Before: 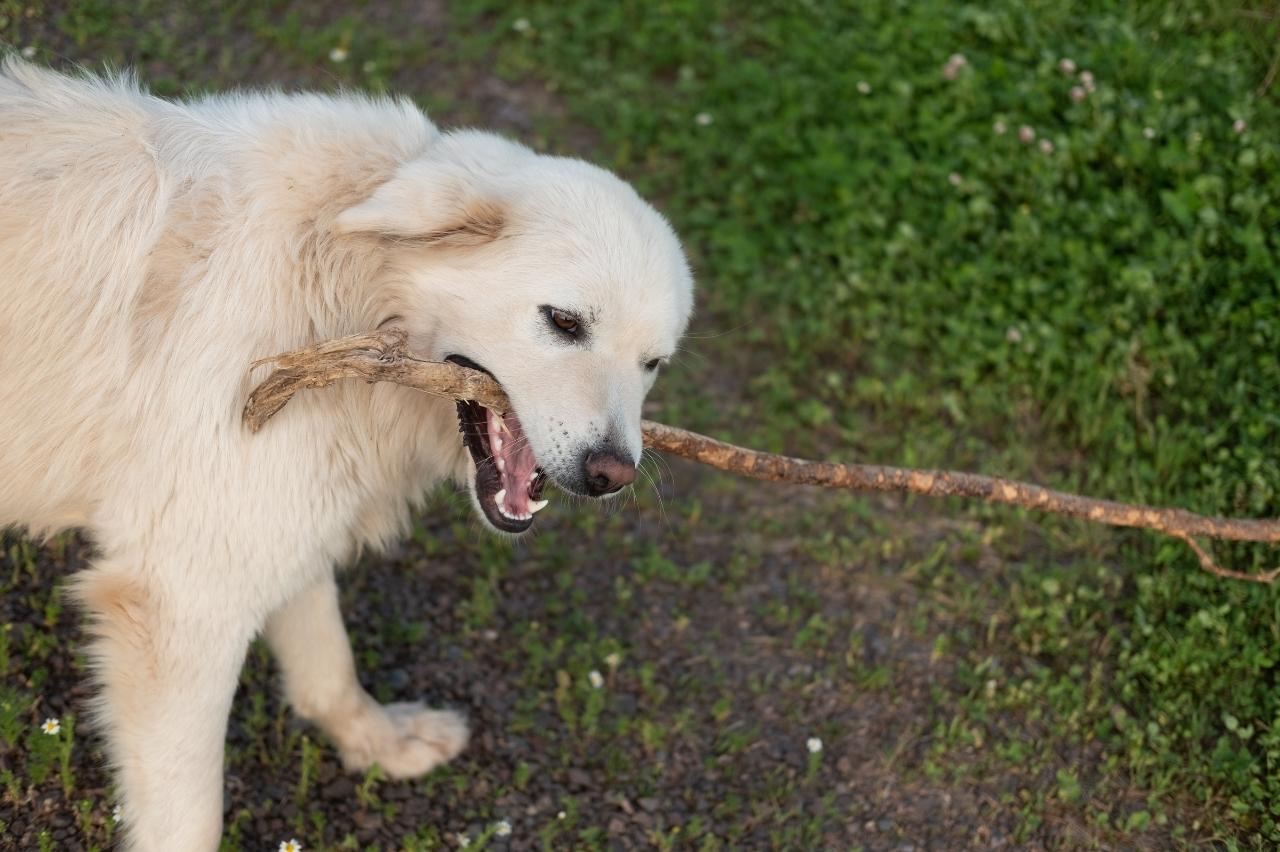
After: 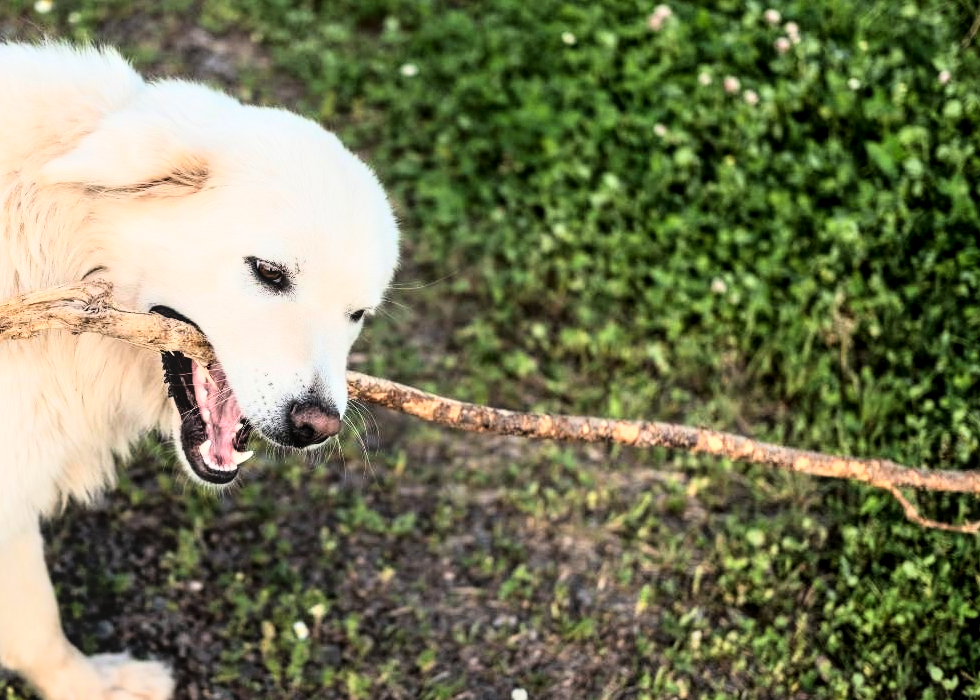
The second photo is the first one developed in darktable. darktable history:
local contrast: on, module defaults
crop: left 23.095%, top 5.827%, bottom 11.854%
rgb curve: curves: ch0 [(0, 0) (0.21, 0.15) (0.24, 0.21) (0.5, 0.75) (0.75, 0.96) (0.89, 0.99) (1, 1)]; ch1 [(0, 0.02) (0.21, 0.13) (0.25, 0.2) (0.5, 0.67) (0.75, 0.9) (0.89, 0.97) (1, 1)]; ch2 [(0, 0.02) (0.21, 0.13) (0.25, 0.2) (0.5, 0.67) (0.75, 0.9) (0.89, 0.97) (1, 1)], compensate middle gray true
